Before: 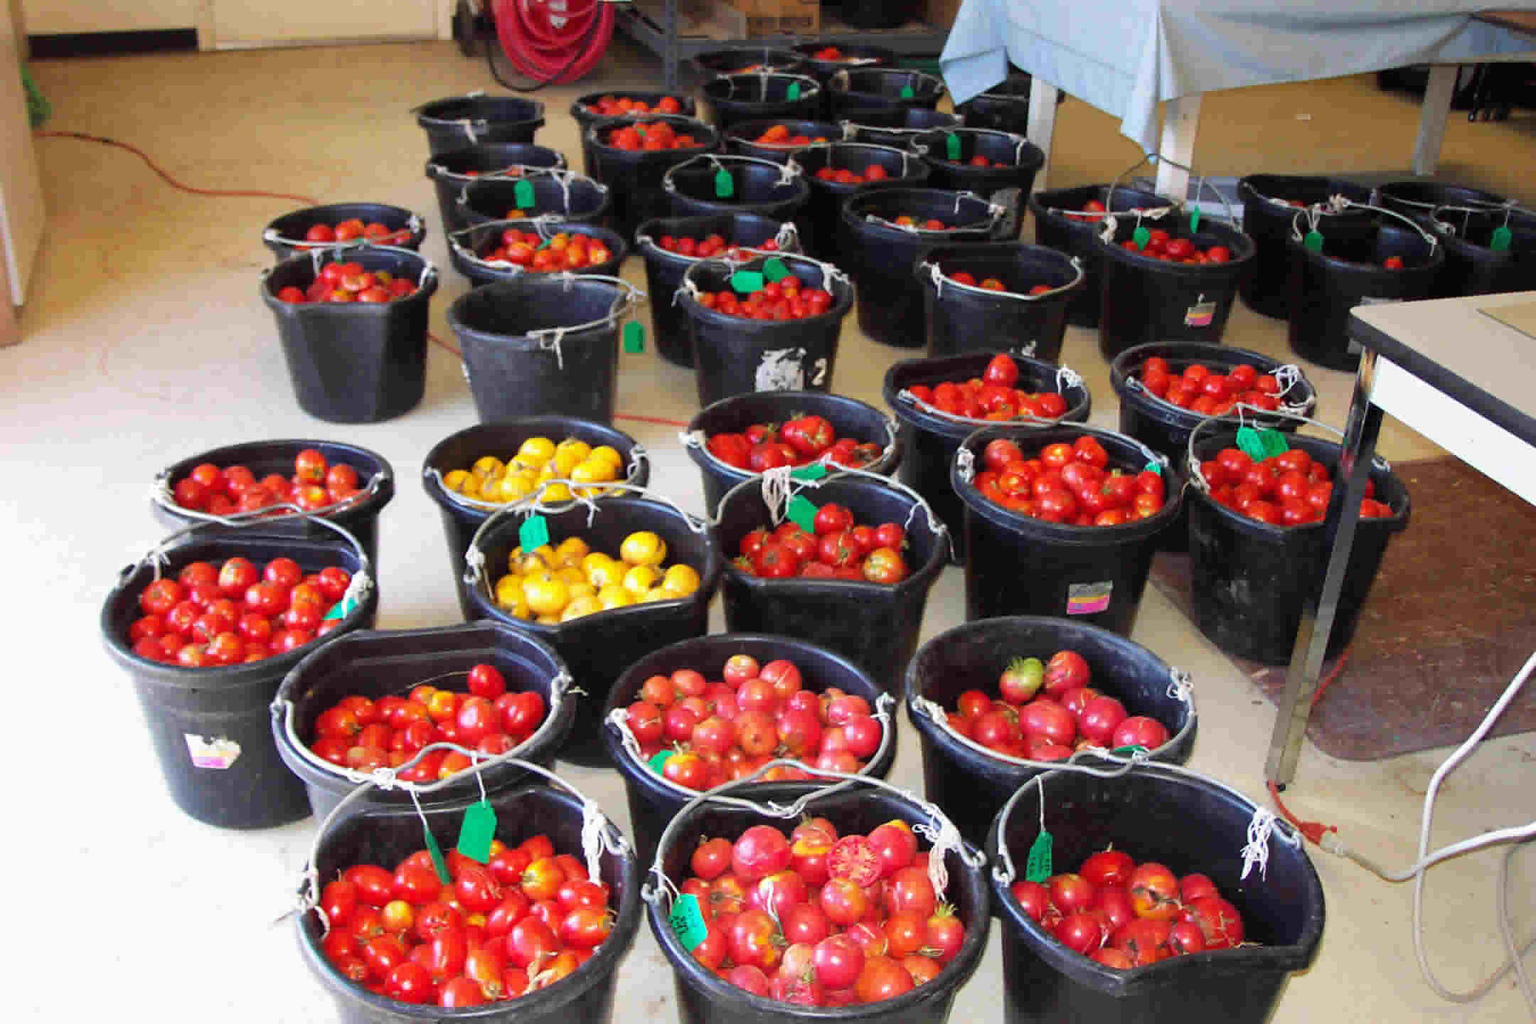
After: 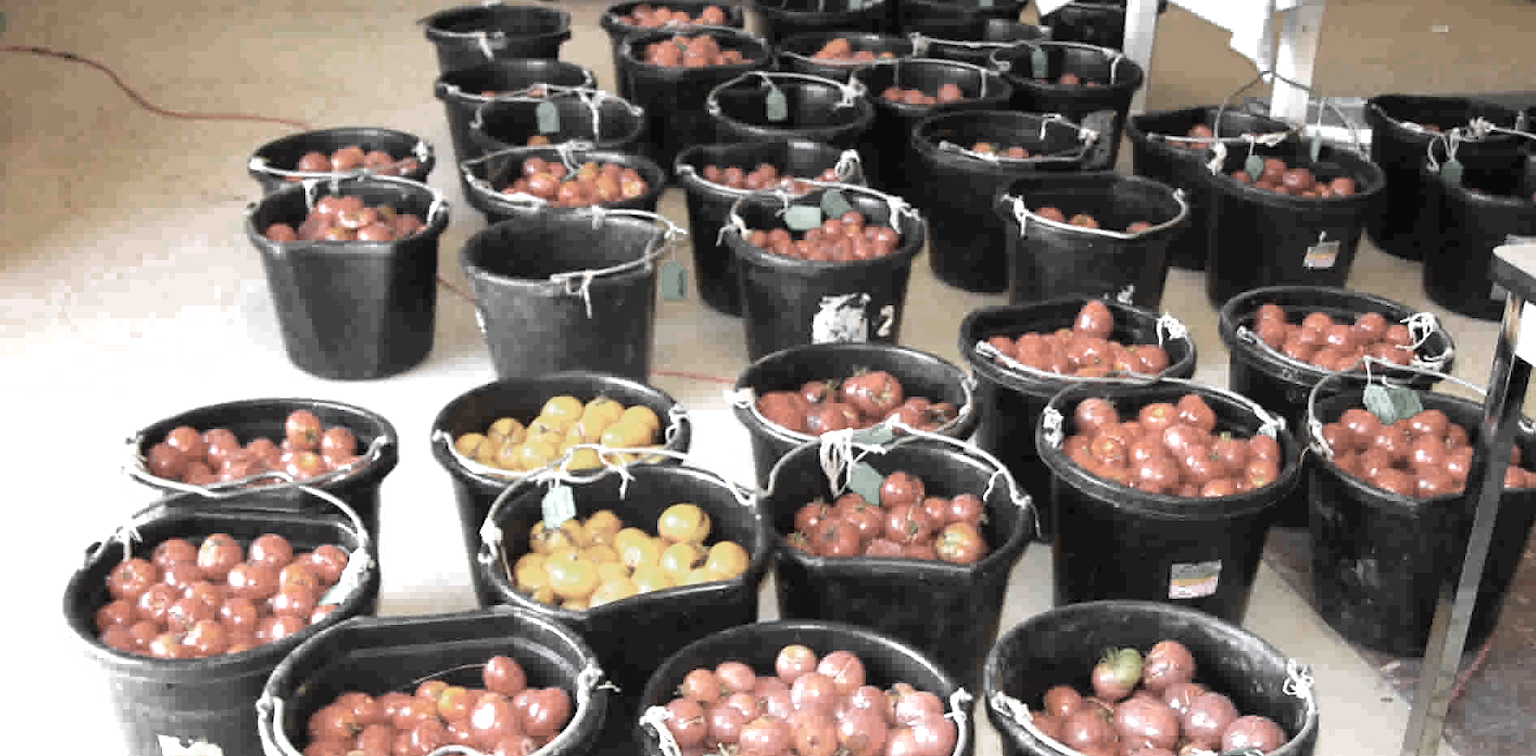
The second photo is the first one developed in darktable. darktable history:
shadows and highlights: radius 125.46, shadows 30.51, highlights -30.51, low approximation 0.01, soften with gaussian
exposure: exposure 0.6 EV, compensate highlight preservation false
crop: left 3.015%, top 8.969%, right 9.647%, bottom 26.457%
color zones: curves: ch0 [(0, 0.613) (0.01, 0.613) (0.245, 0.448) (0.498, 0.529) (0.642, 0.665) (0.879, 0.777) (0.99, 0.613)]; ch1 [(0, 0.035) (0.121, 0.189) (0.259, 0.197) (0.415, 0.061) (0.589, 0.022) (0.732, 0.022) (0.857, 0.026) (0.991, 0.053)]
